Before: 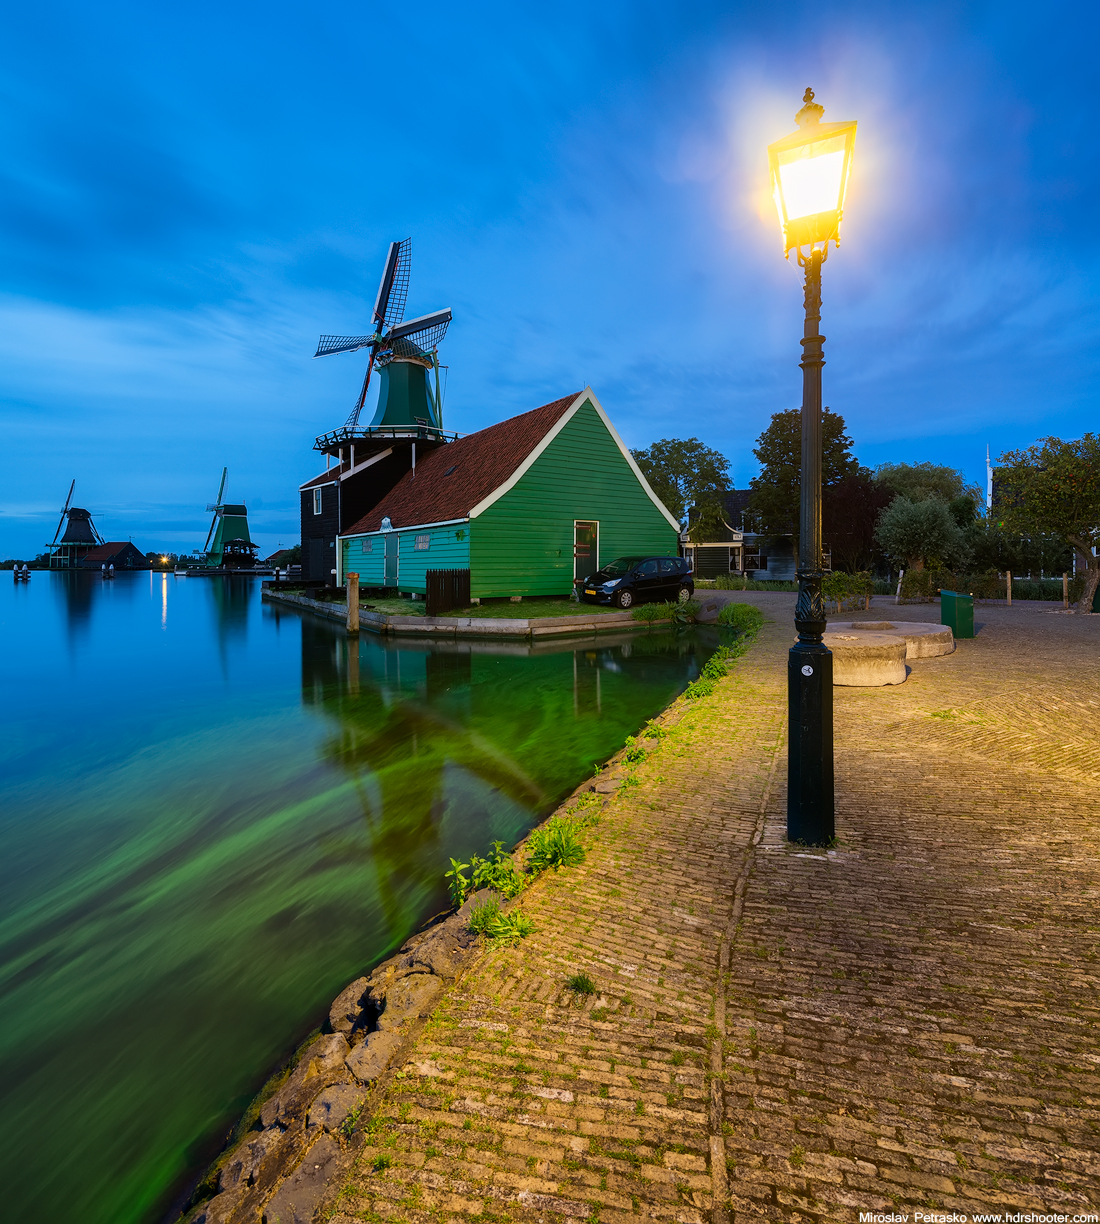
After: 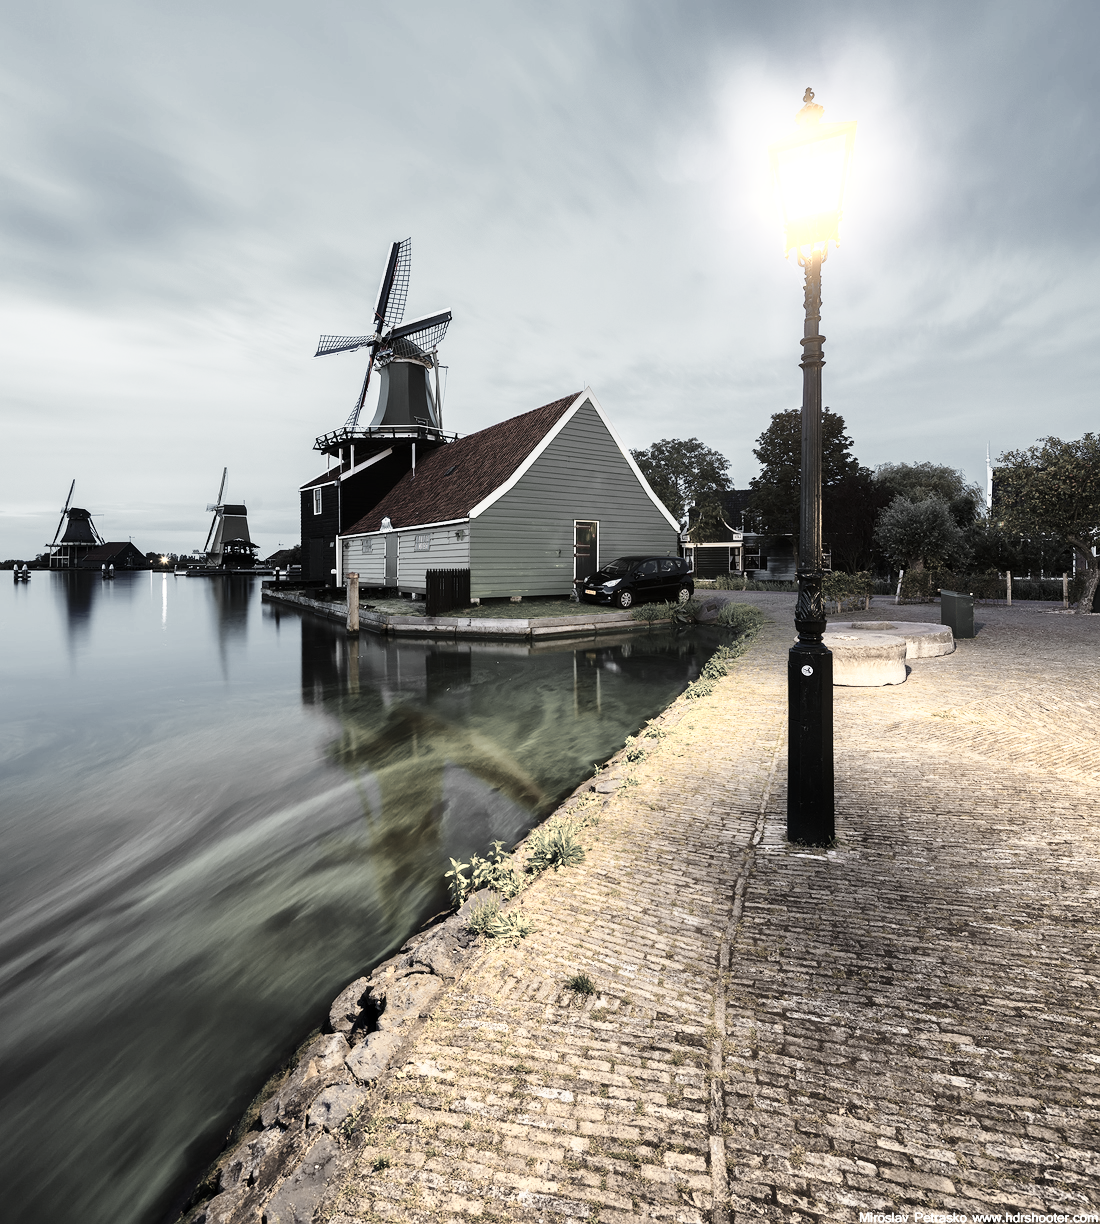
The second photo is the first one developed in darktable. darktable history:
color correction: saturation 0.2
base curve: curves: ch0 [(0, 0) (0.026, 0.03) (0.109, 0.232) (0.351, 0.748) (0.669, 0.968) (1, 1)], preserve colors none
color zones: curves: ch0 [(0.009, 0.528) (0.136, 0.6) (0.255, 0.586) (0.39, 0.528) (0.522, 0.584) (0.686, 0.736) (0.849, 0.561)]; ch1 [(0.045, 0.781) (0.14, 0.416) (0.257, 0.695) (0.442, 0.032) (0.738, 0.338) (0.818, 0.632) (0.891, 0.741) (1, 0.704)]; ch2 [(0, 0.667) (0.141, 0.52) (0.26, 0.37) (0.474, 0.432) (0.743, 0.286)]
